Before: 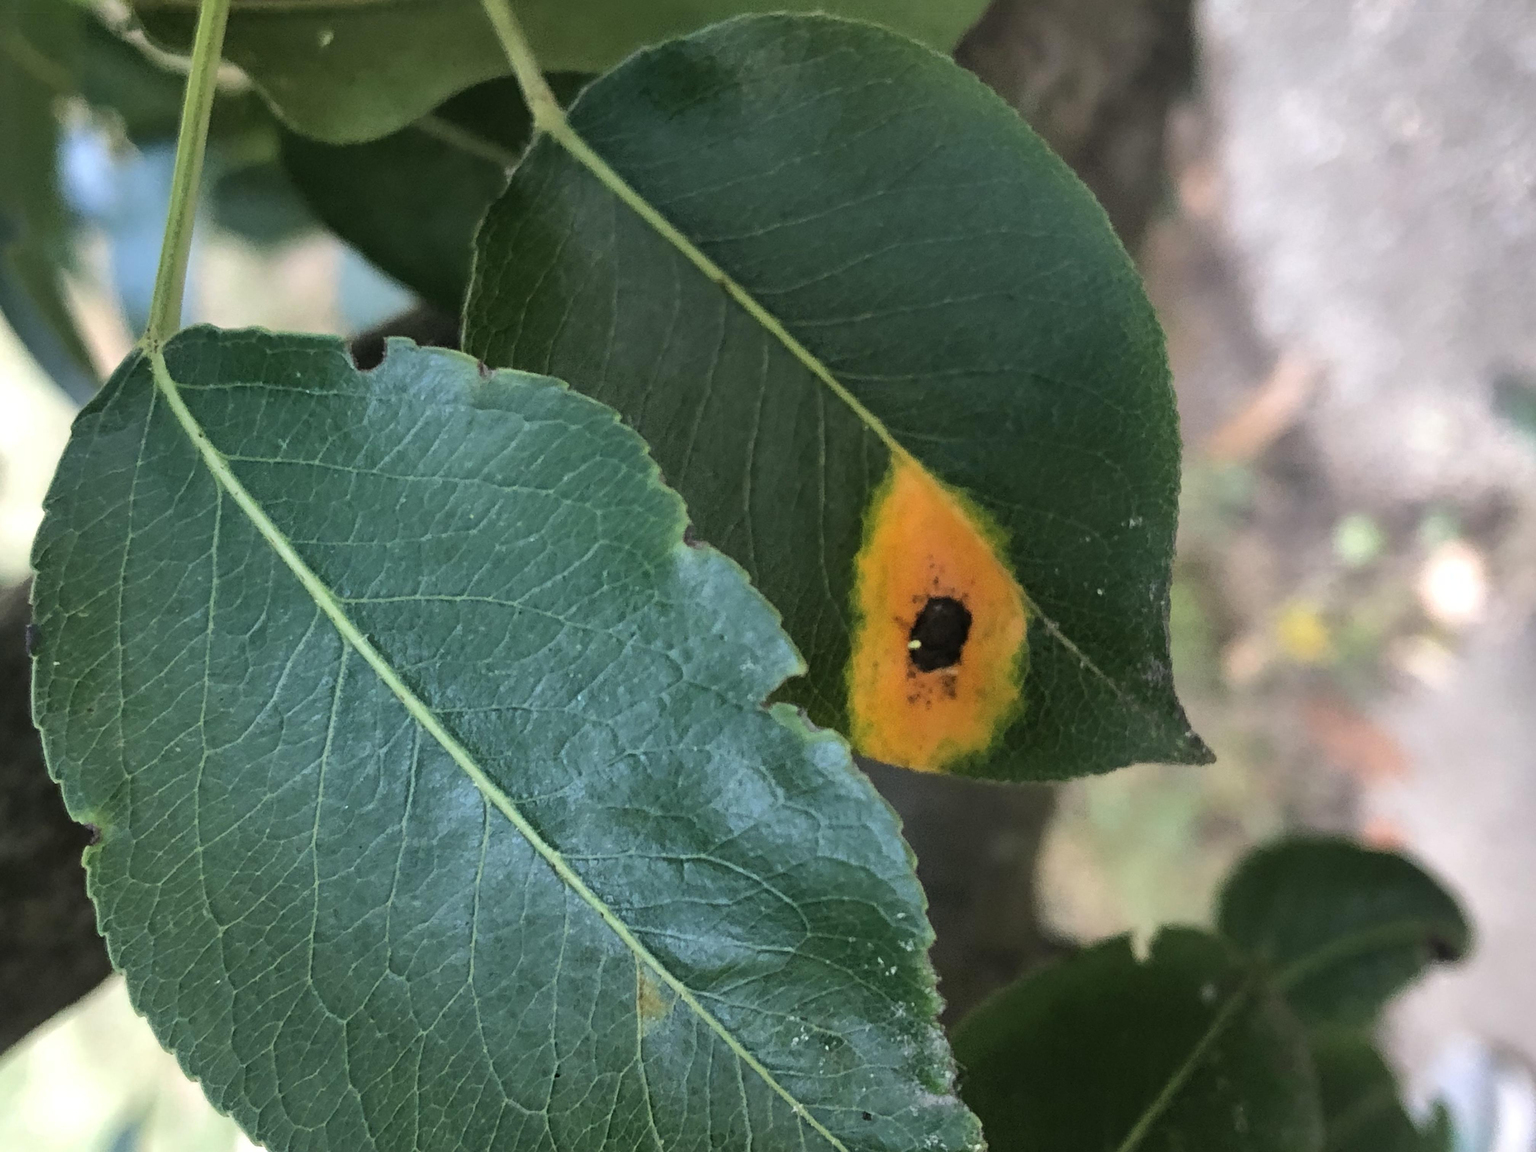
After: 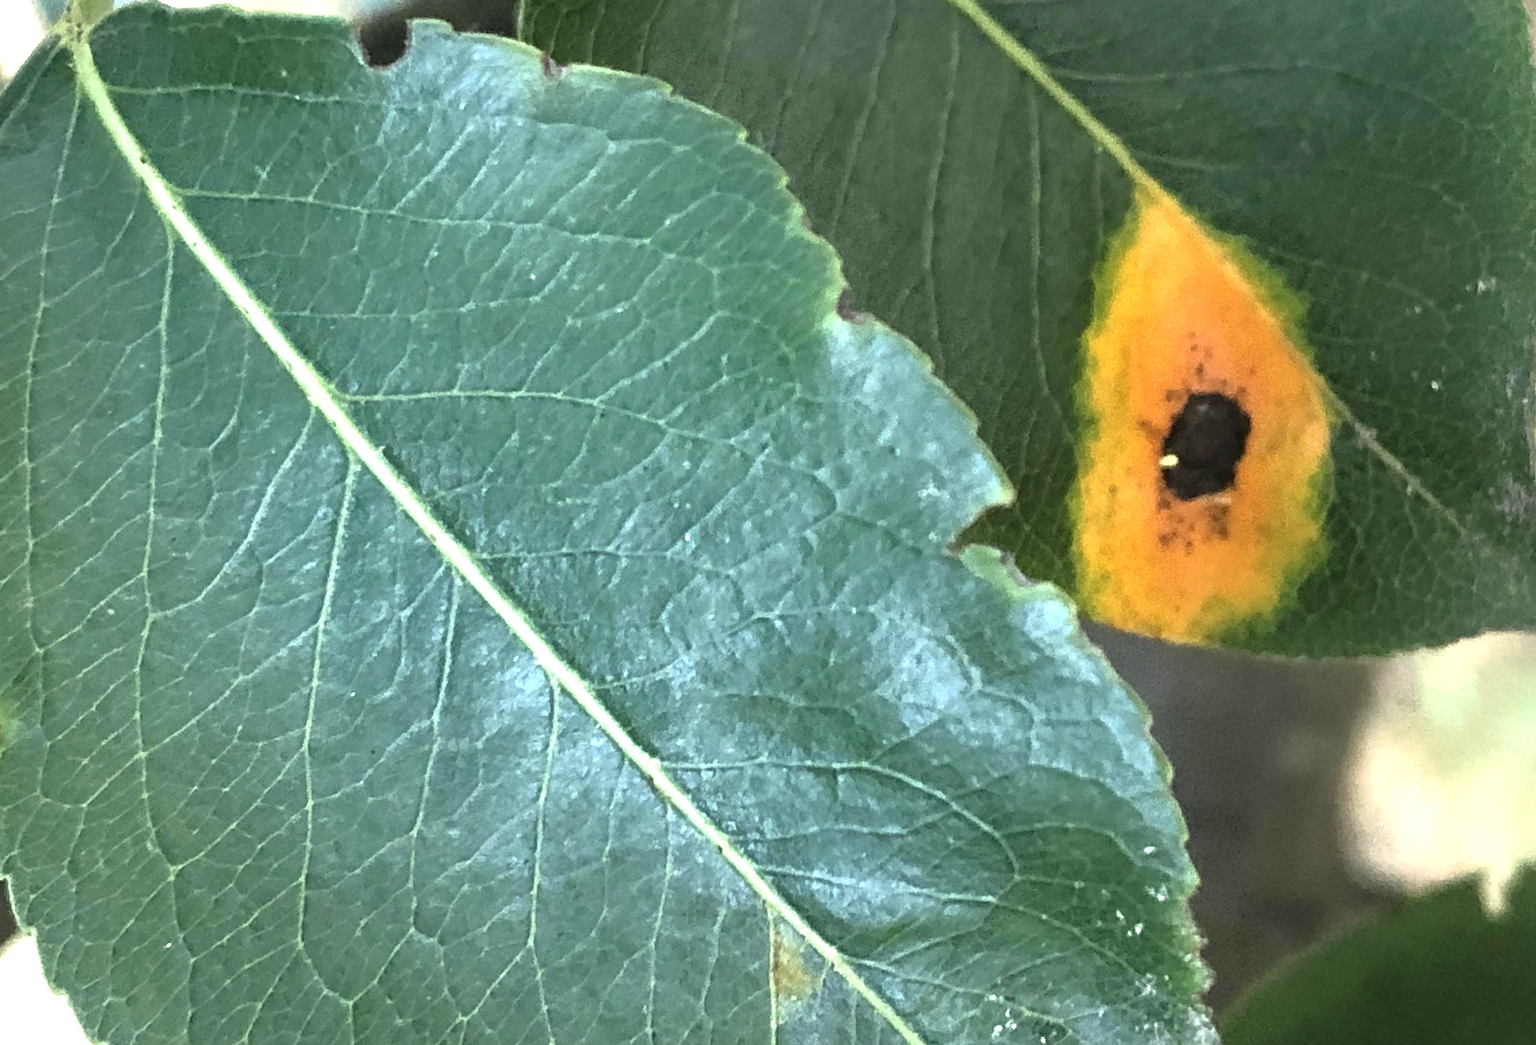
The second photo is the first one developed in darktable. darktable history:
crop: left 6.576%, top 28.126%, right 23.783%, bottom 8.684%
exposure: black level correction 0, exposure 1.101 EV, compensate exposure bias true, compensate highlight preservation false
tone equalizer: -8 EV -0.001 EV, -7 EV 0.001 EV, -6 EV -0.001 EV, -5 EV -0.005 EV, -4 EV -0.055 EV, -3 EV -0.208 EV, -2 EV -0.268 EV, -1 EV 0.11 EV, +0 EV 0.276 EV, edges refinement/feathering 500, mask exposure compensation -1.57 EV, preserve details no
